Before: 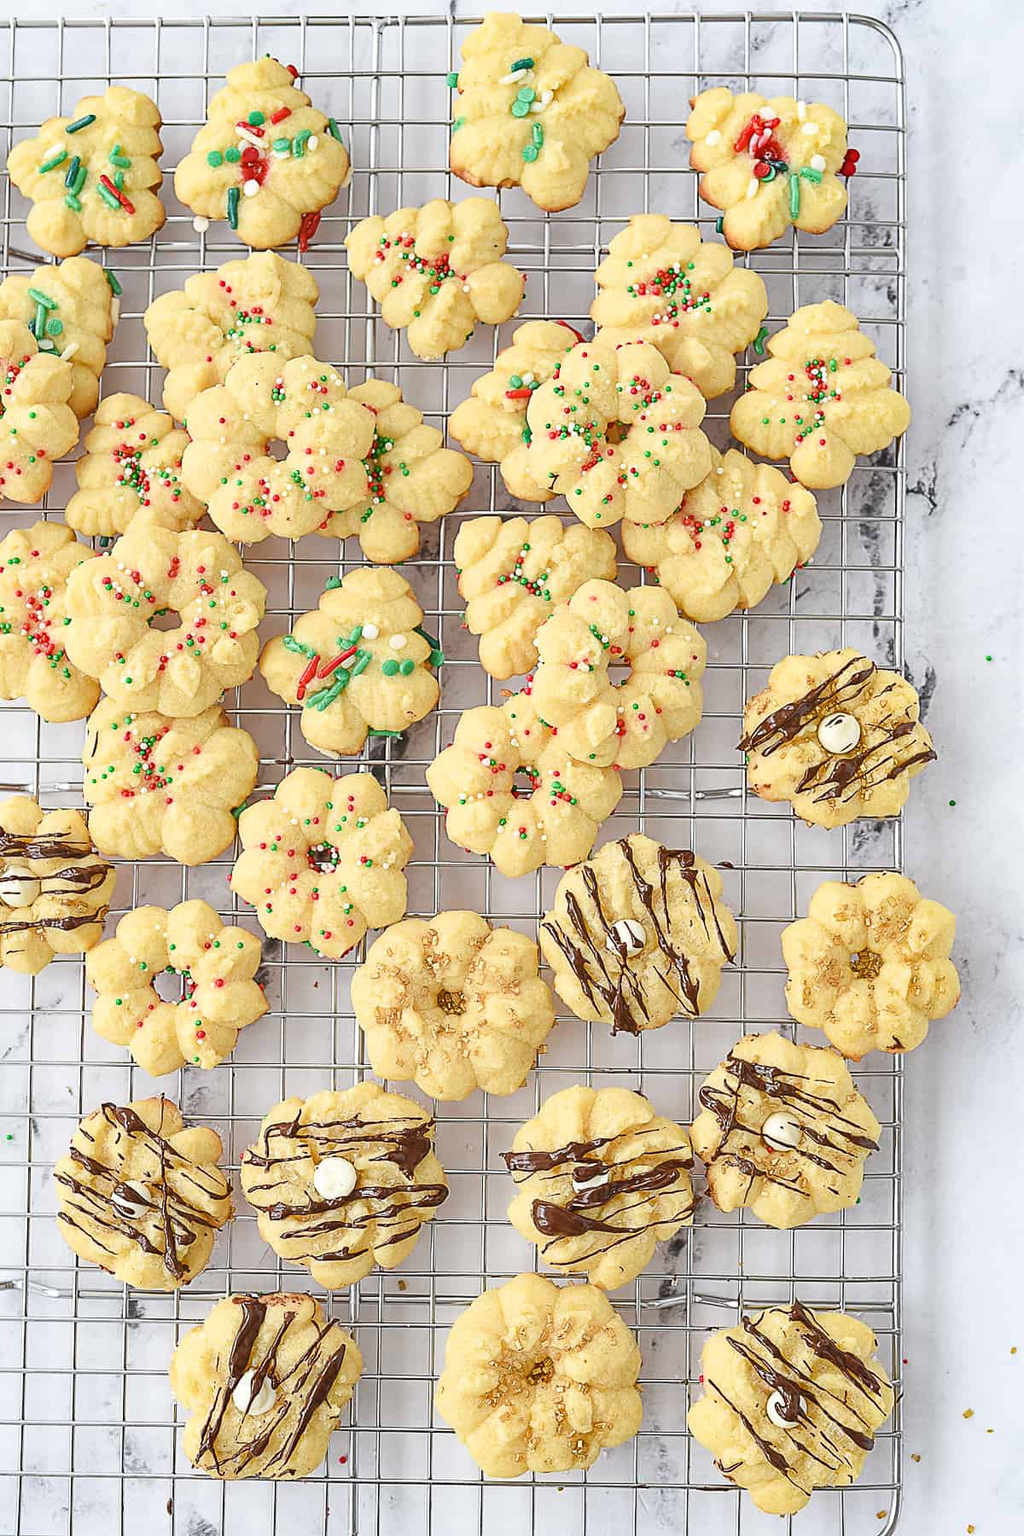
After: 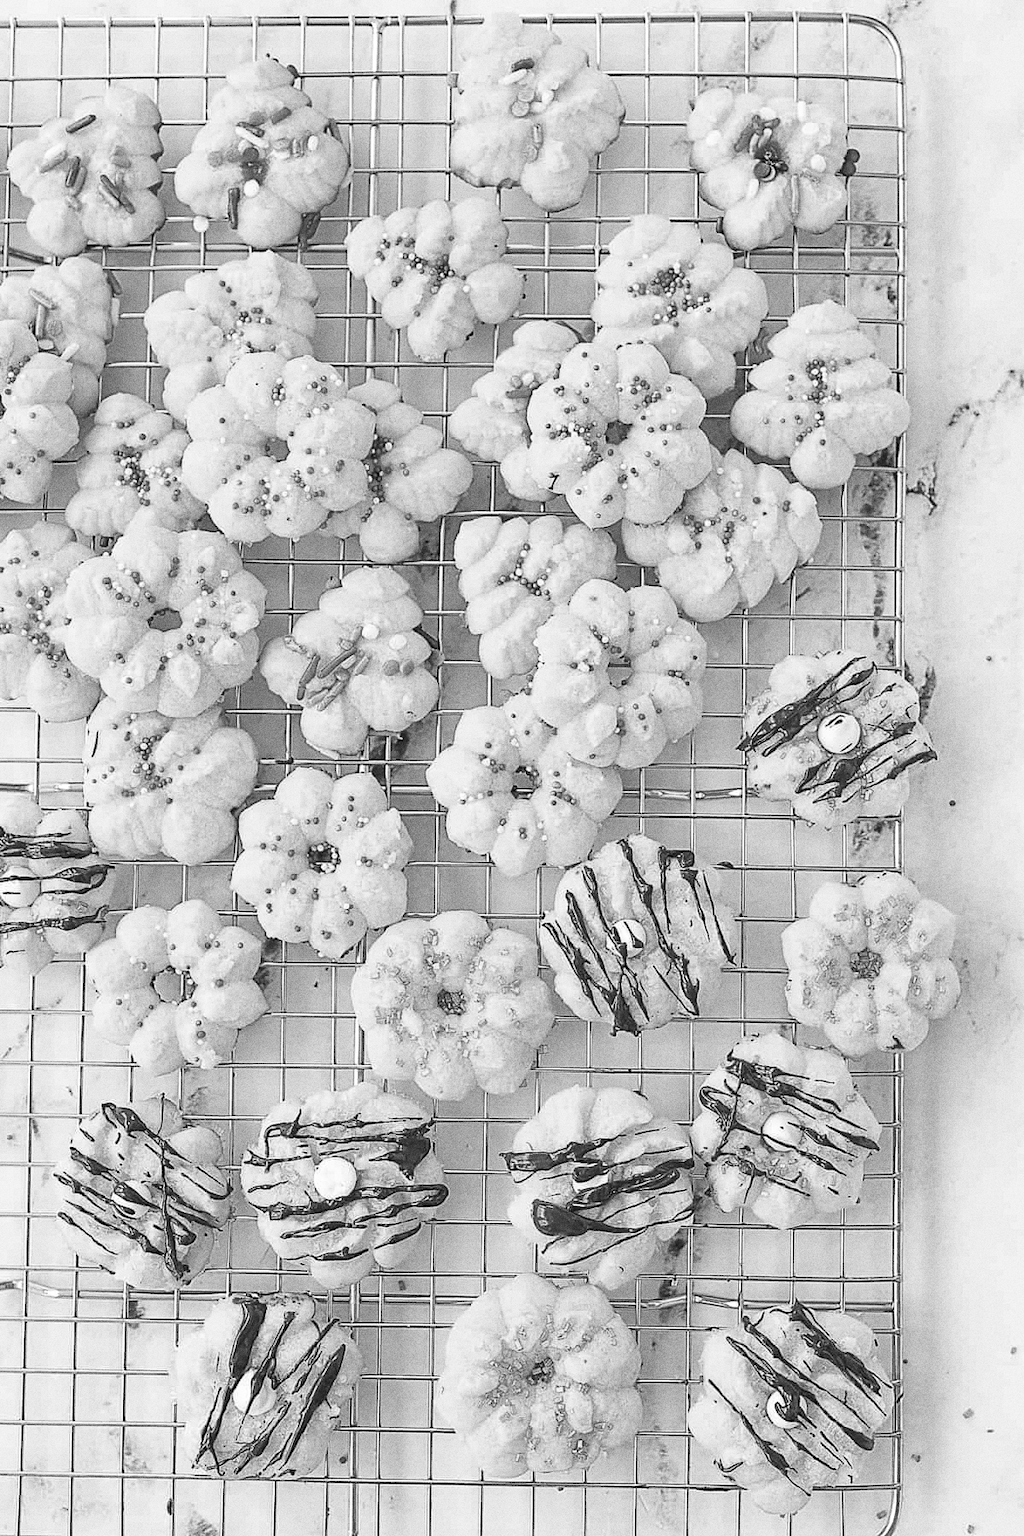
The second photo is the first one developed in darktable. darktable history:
grain: coarseness 0.09 ISO, strength 40%
monochrome: on, module defaults
